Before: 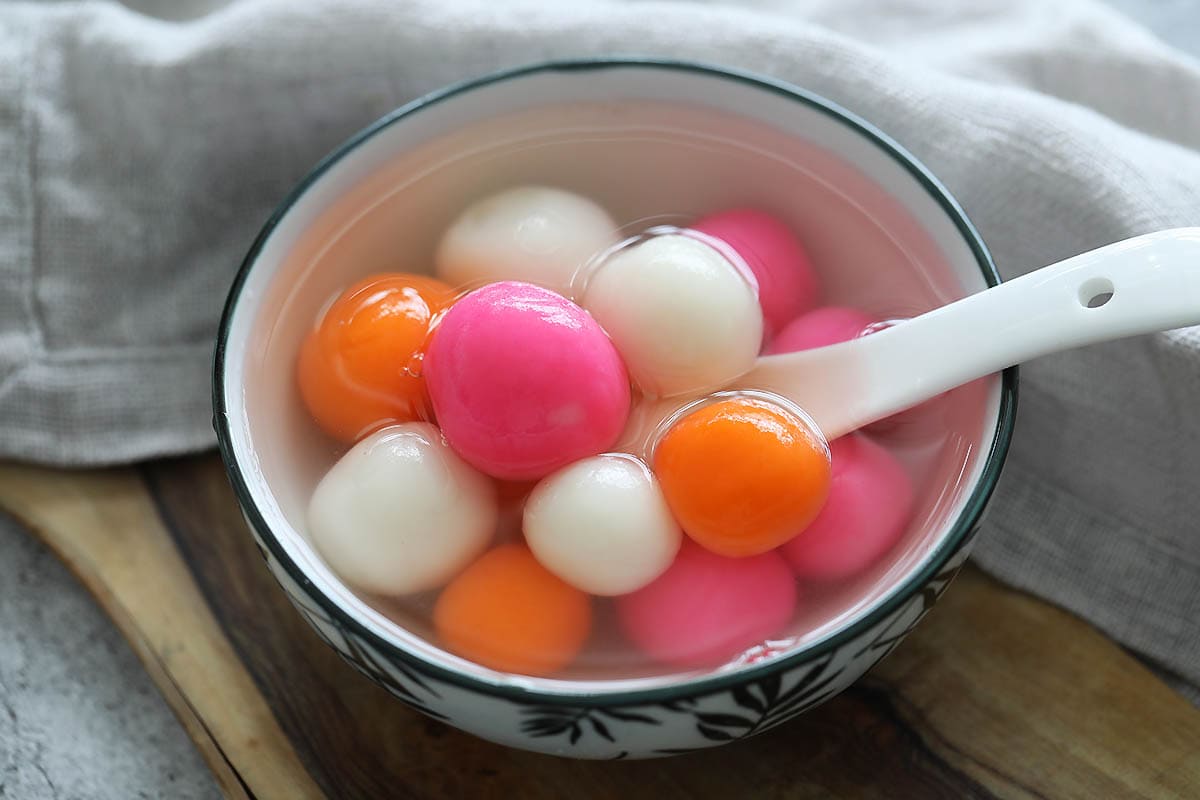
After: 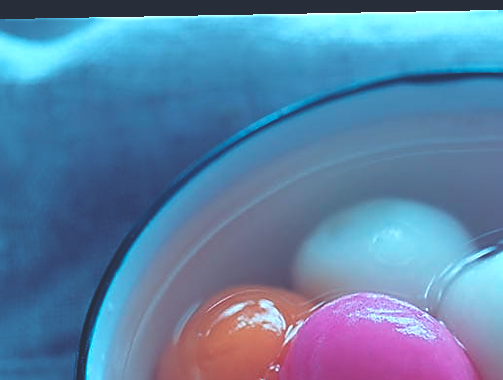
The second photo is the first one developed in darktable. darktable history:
crop and rotate: left 10.817%, top 0.062%, right 47.194%, bottom 53.626%
color correction: highlights a* -9.73, highlights b* -21.22
rgb curve: curves: ch0 [(0, 0.186) (0.314, 0.284) (0.576, 0.466) (0.805, 0.691) (0.936, 0.886)]; ch1 [(0, 0.186) (0.314, 0.284) (0.581, 0.534) (0.771, 0.746) (0.936, 0.958)]; ch2 [(0, 0.216) (0.275, 0.39) (1, 1)], mode RGB, independent channels, compensate middle gray true, preserve colors none
white balance: emerald 1
sharpen: on, module defaults
rotate and perspective: lens shift (horizontal) -0.055, automatic cropping off
